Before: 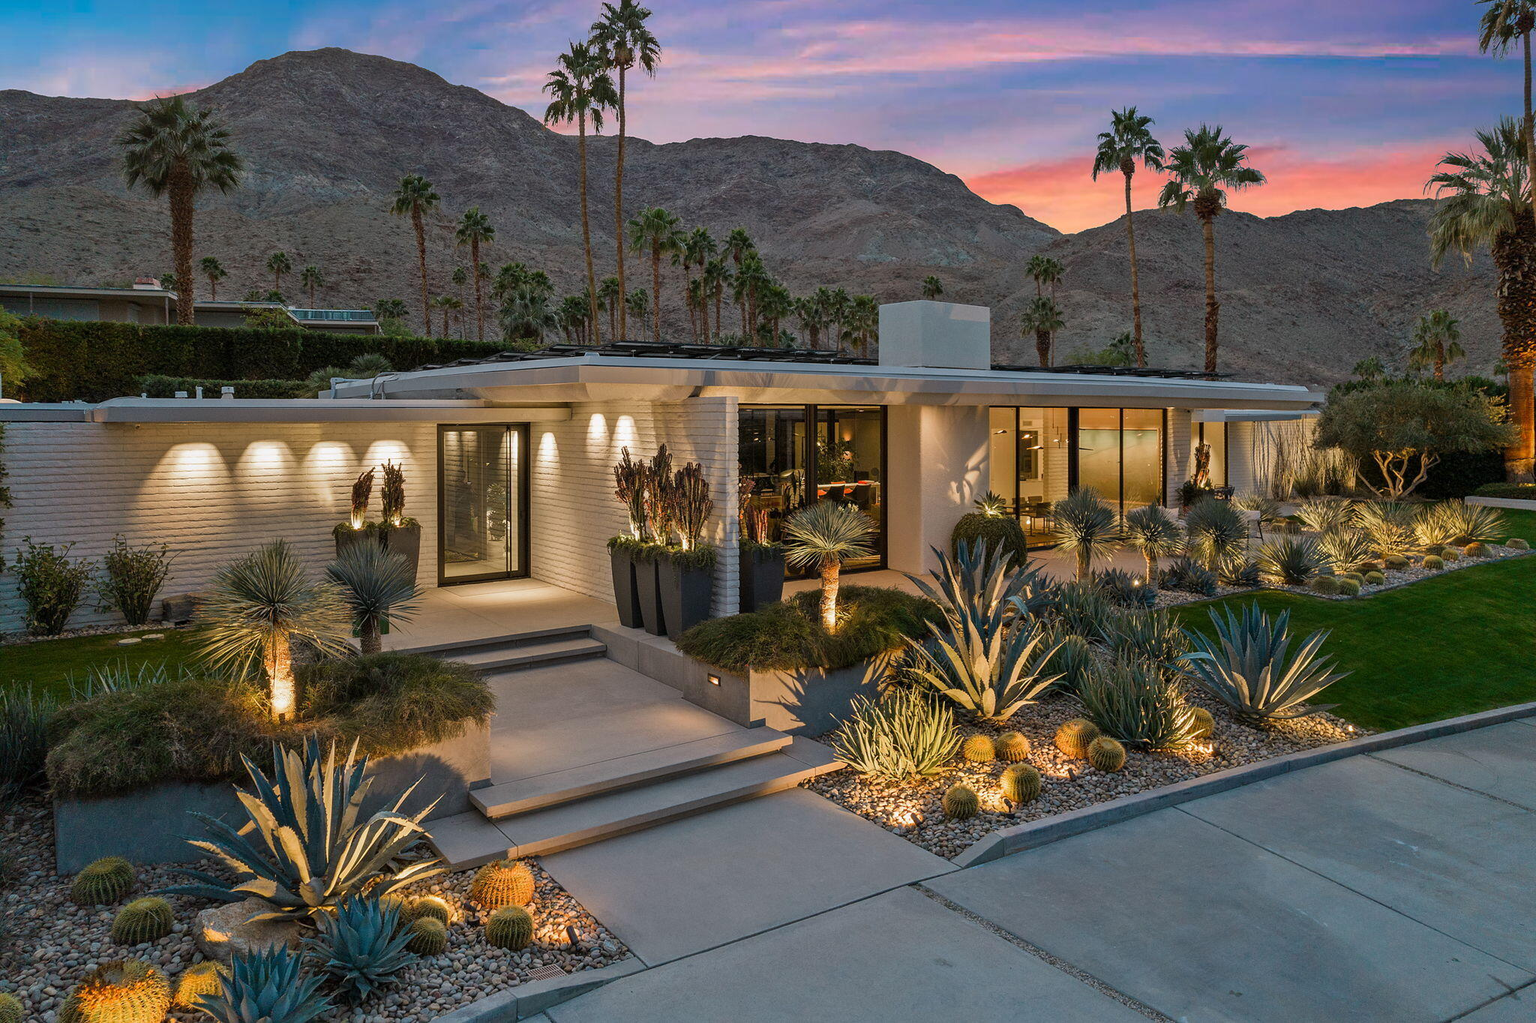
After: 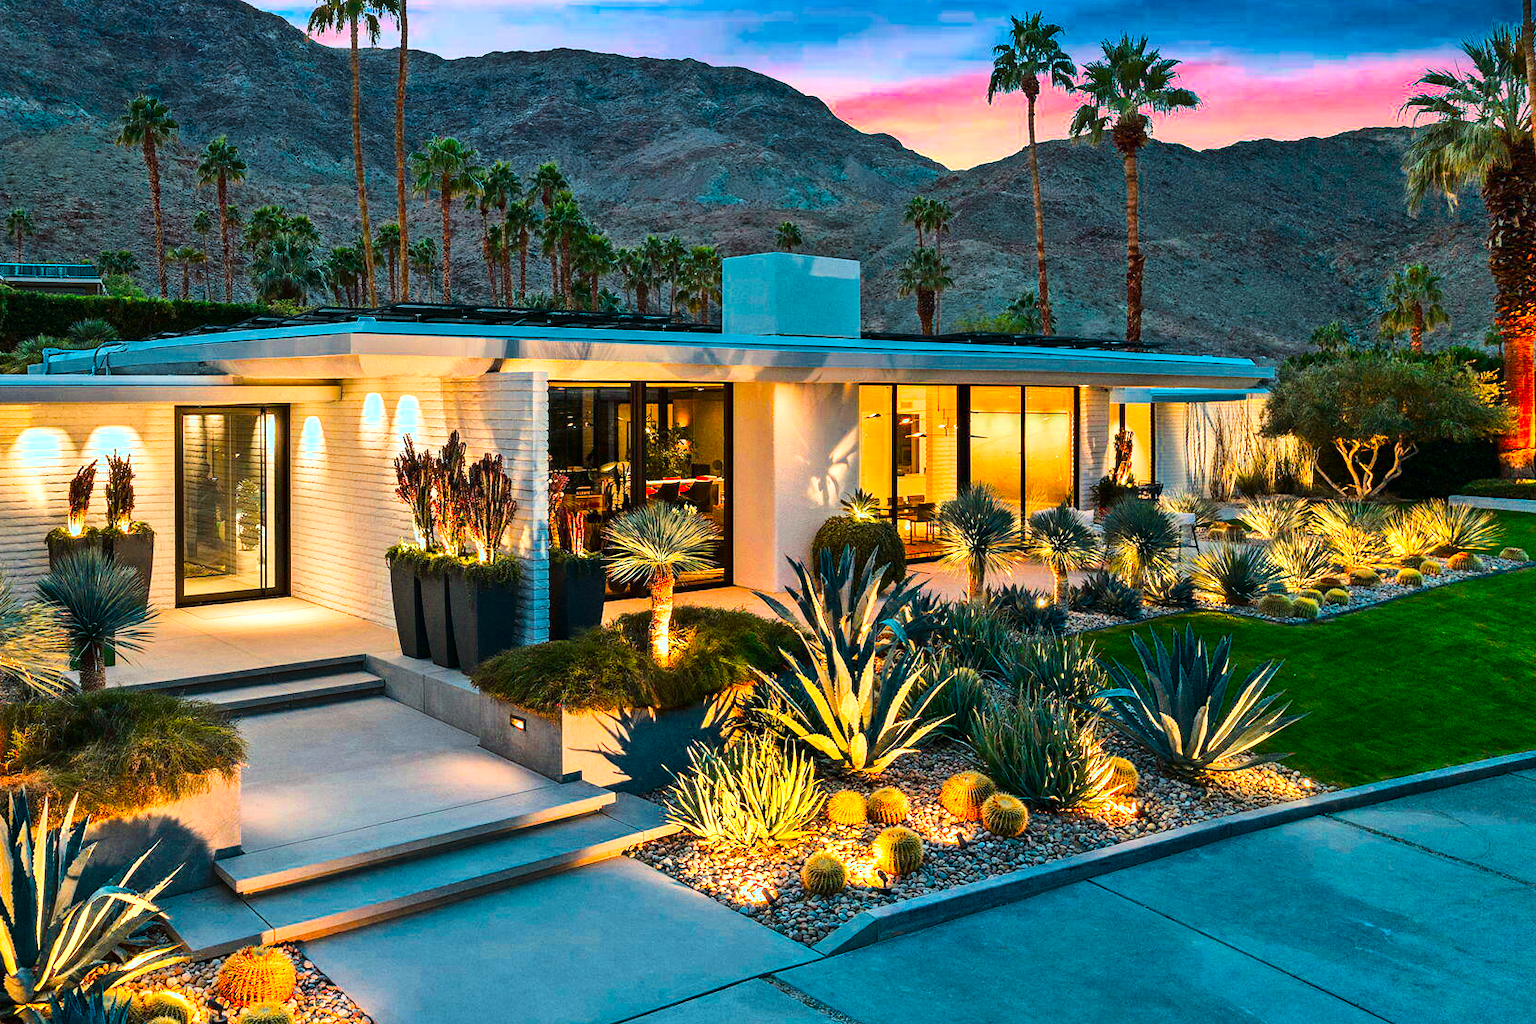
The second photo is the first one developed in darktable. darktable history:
tone curve: curves: ch0 [(0, 0) (0.114, 0.083) (0.291, 0.3) (0.447, 0.535) (0.602, 0.712) (0.772, 0.864) (0.999, 0.978)]; ch1 [(0, 0) (0.389, 0.352) (0.458, 0.433) (0.486, 0.474) (0.509, 0.505) (0.535, 0.541) (0.555, 0.557) (0.677, 0.724) (1, 1)]; ch2 [(0, 0) (0.369, 0.388) (0.449, 0.431) (0.501, 0.5) (0.528, 0.552) (0.561, 0.596) (0.697, 0.721) (1, 1)], color space Lab, linked channels, preserve colors none
contrast brightness saturation: contrast 0.066, brightness -0.125, saturation 0.057
tone equalizer: mask exposure compensation -0.511 EV
crop: left 19.297%, top 9.514%, right 0%, bottom 9.642%
color calibration: output R [1.422, -0.35, -0.252, 0], output G [-0.238, 1.259, -0.084, 0], output B [-0.081, -0.196, 1.58, 0], output brightness [0.49, 0.671, -0.57, 0], illuminant same as pipeline (D50), adaptation XYZ, x 0.346, y 0.358, temperature 5002.9 K
